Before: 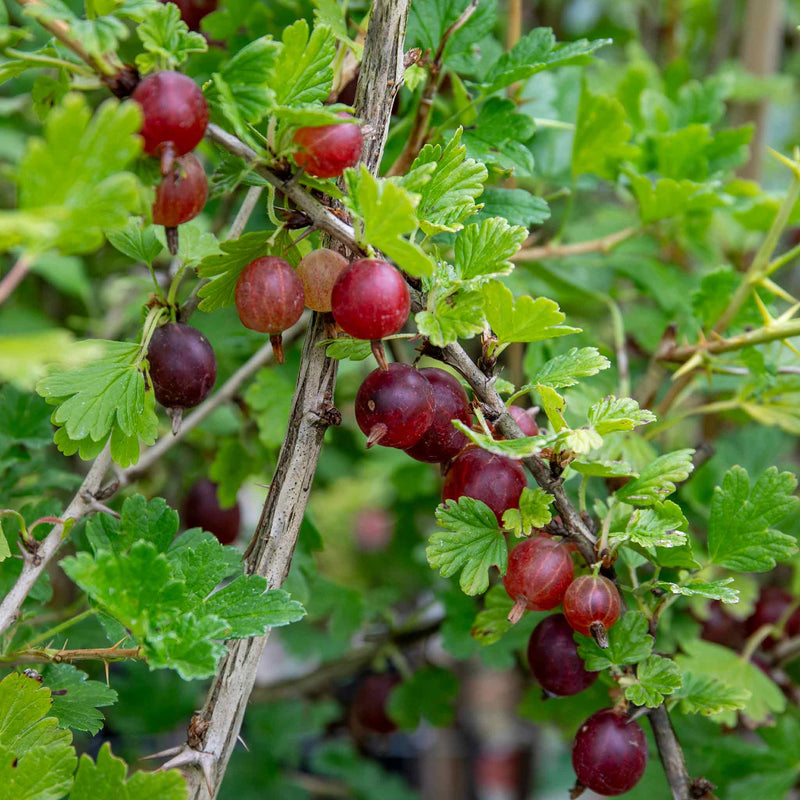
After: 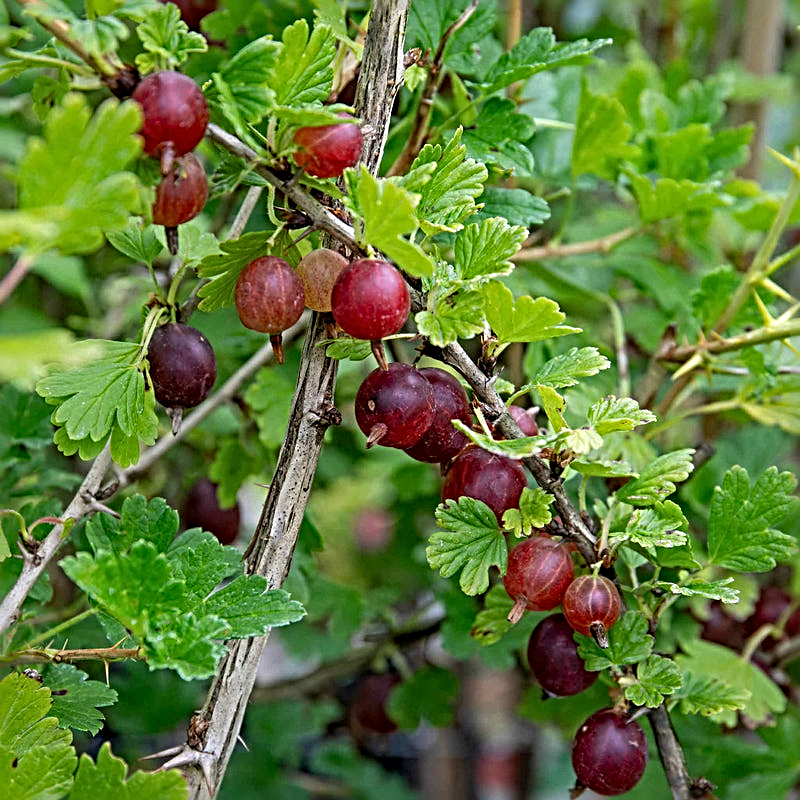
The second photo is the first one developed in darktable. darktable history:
sharpen: radius 3.731, amount 0.928
